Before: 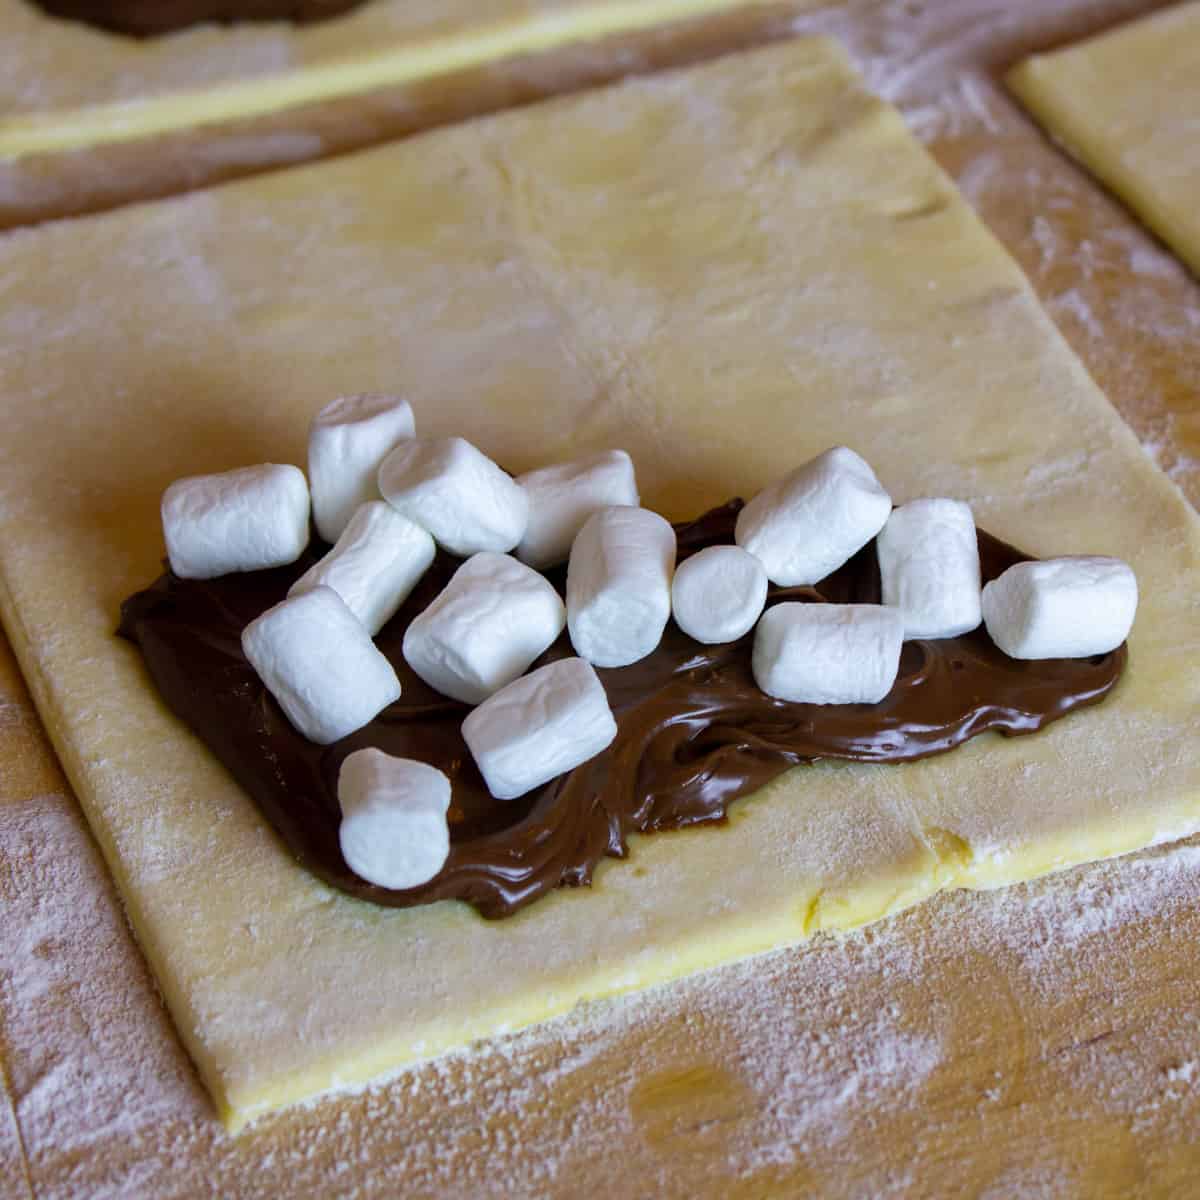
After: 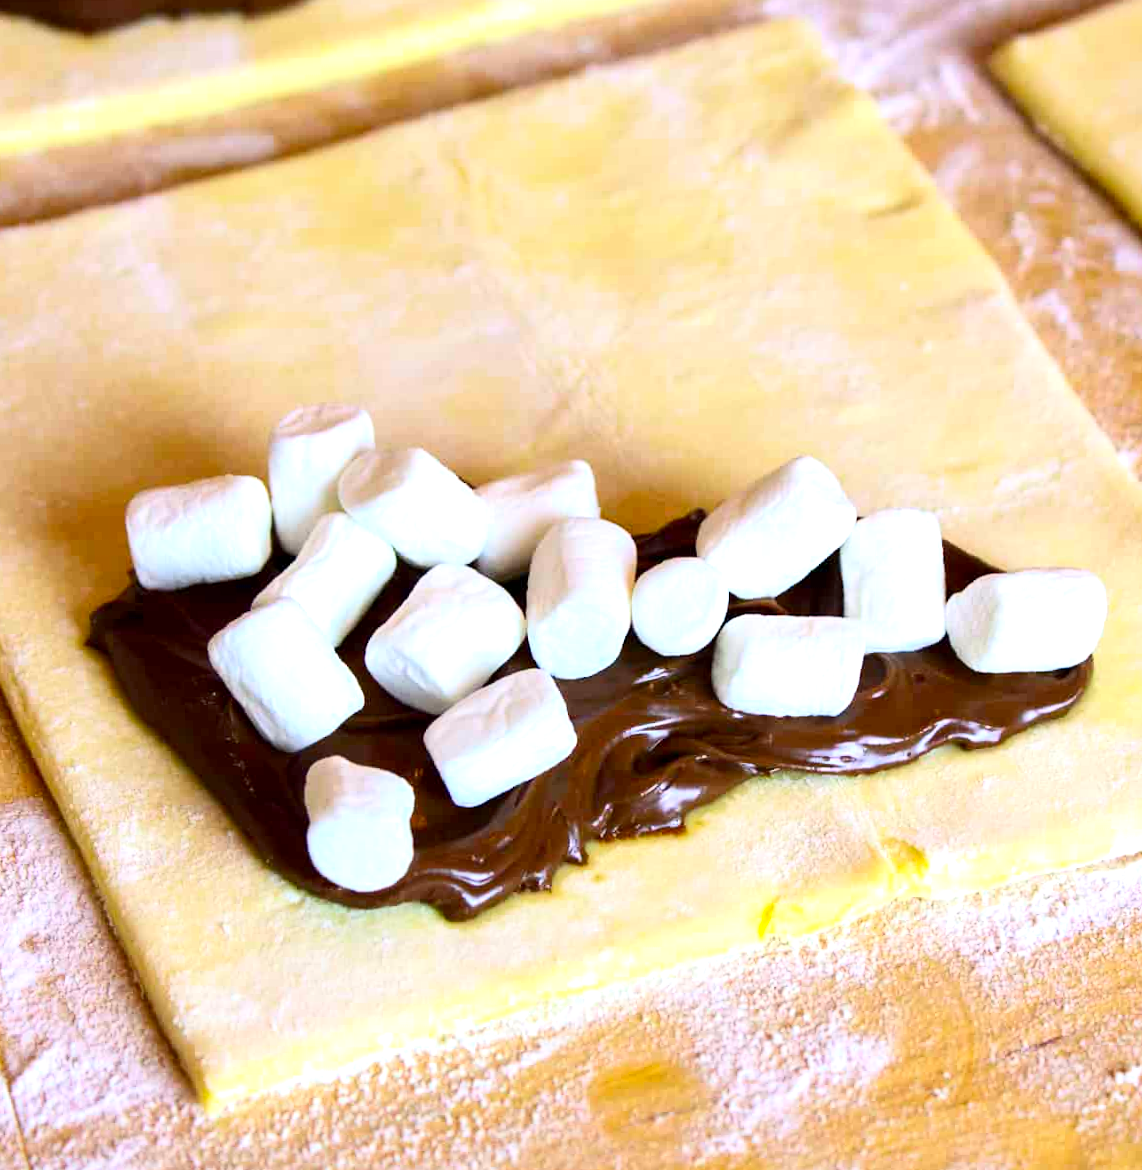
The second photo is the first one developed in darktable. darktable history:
color correction: highlights b* 3
rotate and perspective: rotation 0.074°, lens shift (vertical) 0.096, lens shift (horizontal) -0.041, crop left 0.043, crop right 0.952, crop top 0.024, crop bottom 0.979
exposure: black level correction 0.001, exposure 1.05 EV, compensate exposure bias true, compensate highlight preservation false
contrast brightness saturation: contrast 0.23, brightness 0.1, saturation 0.29
